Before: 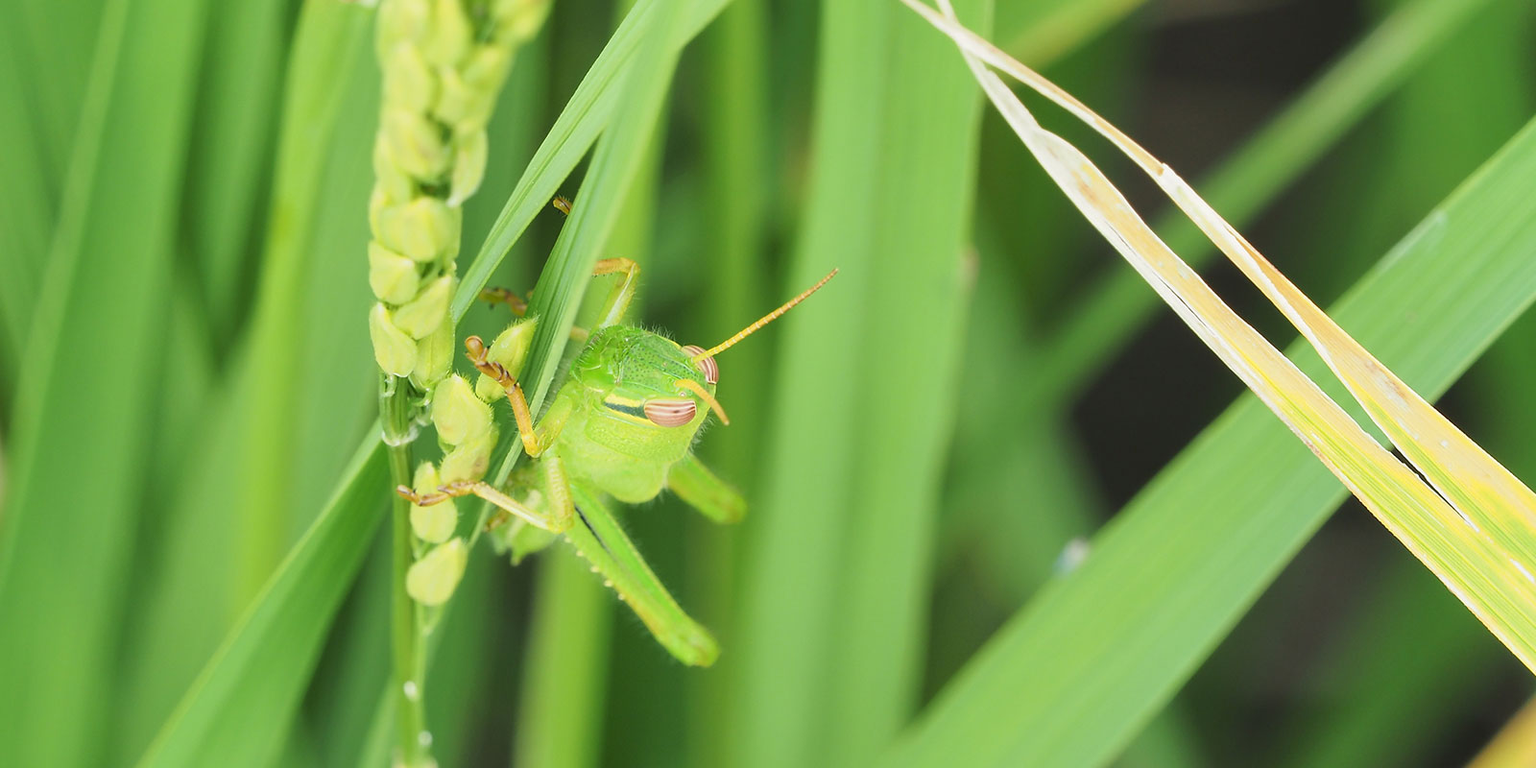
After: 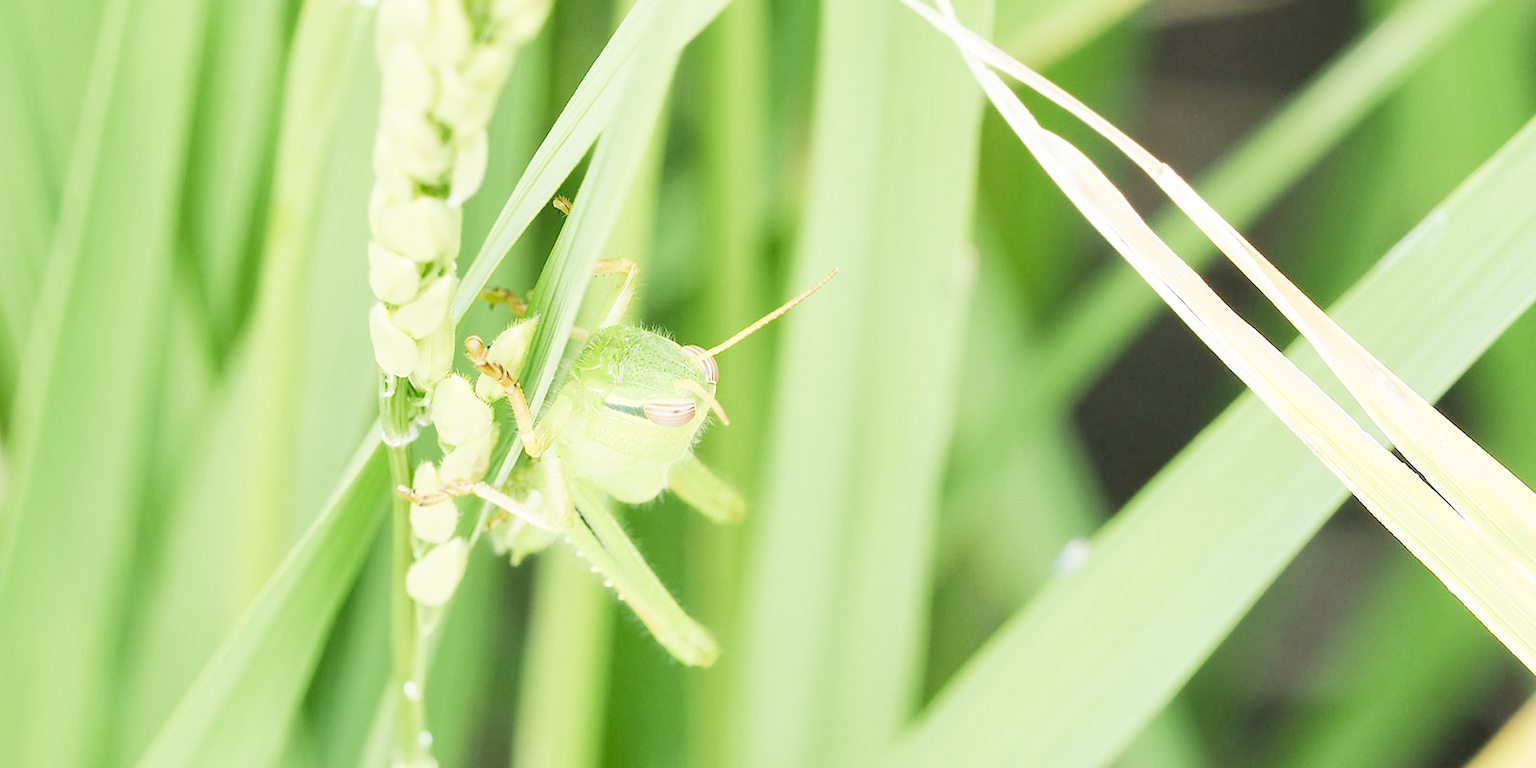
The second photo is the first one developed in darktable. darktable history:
exposure: exposure 2.25 EV, compensate highlight preservation false
filmic rgb: middle gray luminance 30%, black relative exposure -9 EV, white relative exposure 7 EV, threshold 6 EV, target black luminance 0%, hardness 2.94, latitude 2.04%, contrast 0.963, highlights saturation mix 5%, shadows ↔ highlights balance 12.16%, add noise in highlights 0, preserve chrominance no, color science v3 (2019), use custom middle-gray values true, iterations of high-quality reconstruction 0, contrast in highlights soft, enable highlight reconstruction true
color balance: contrast 10%
astrophoto denoise: luma 0%
